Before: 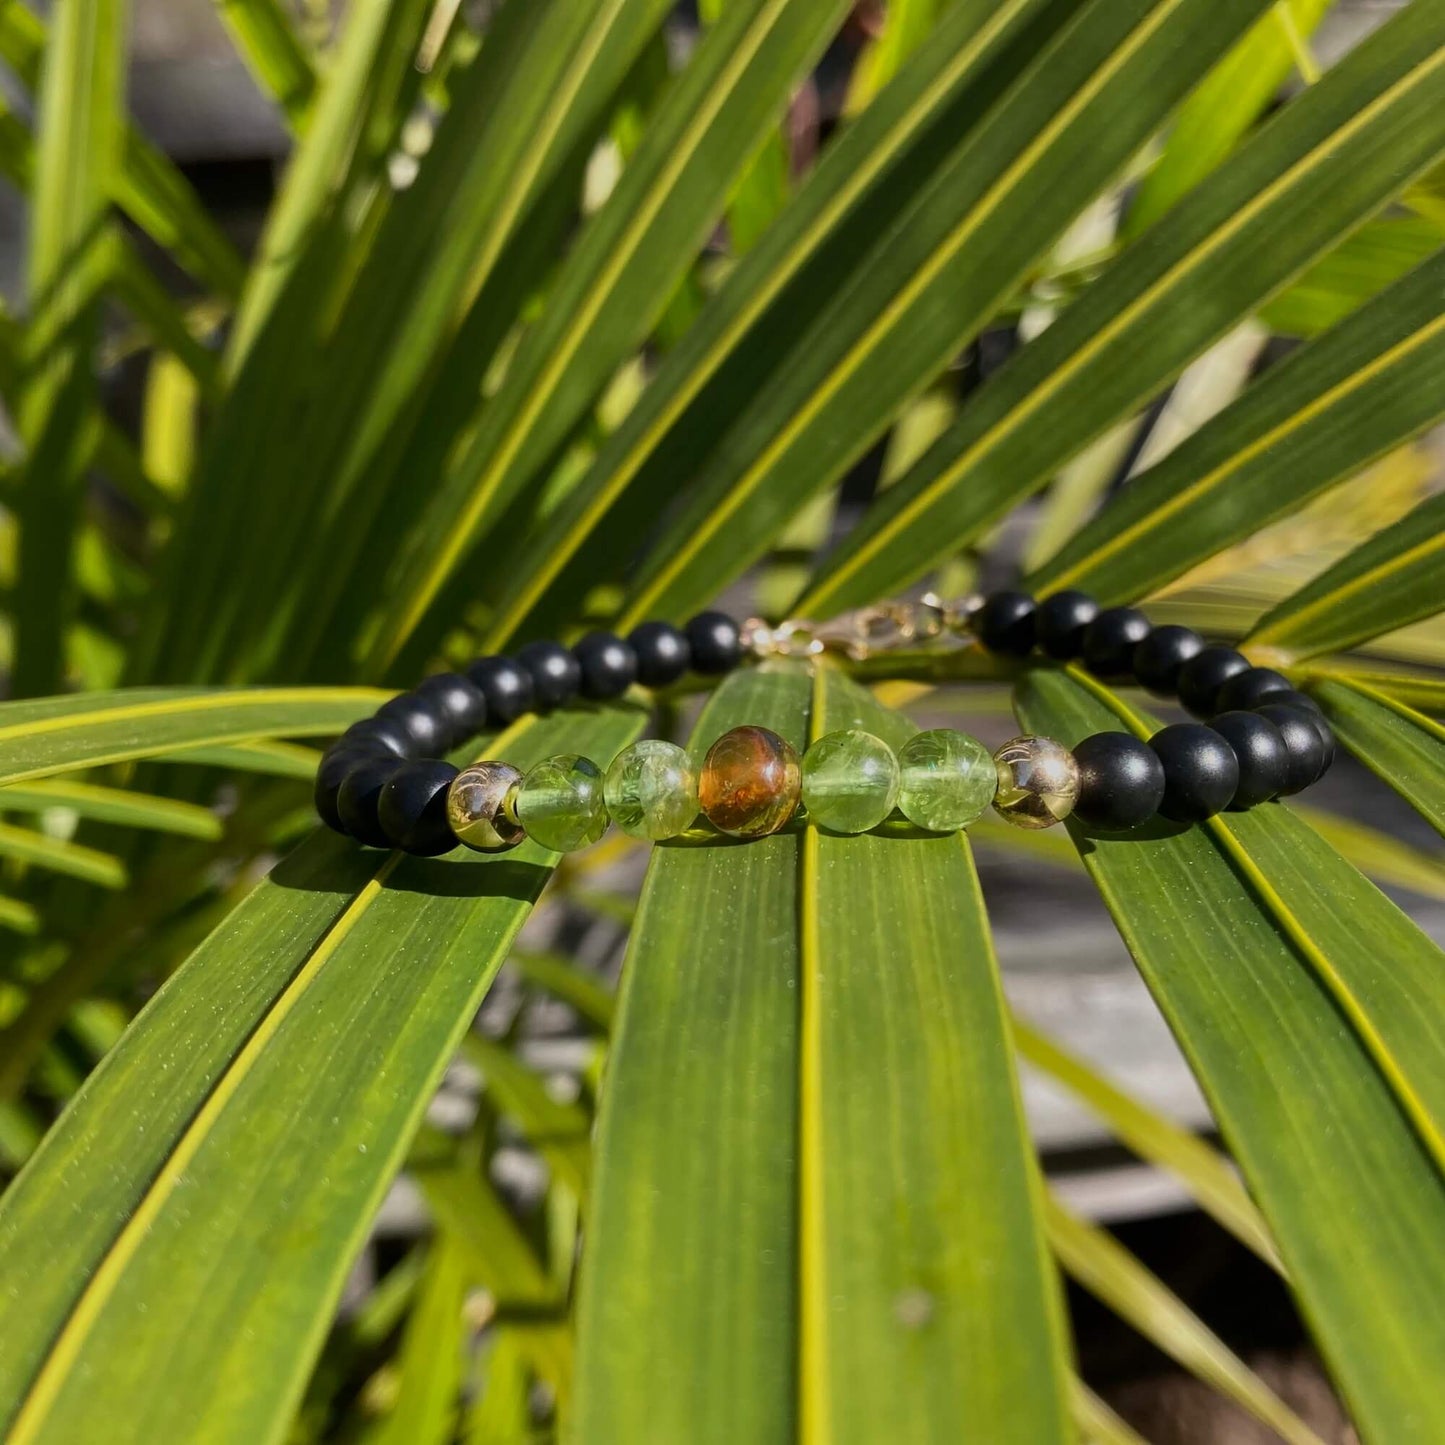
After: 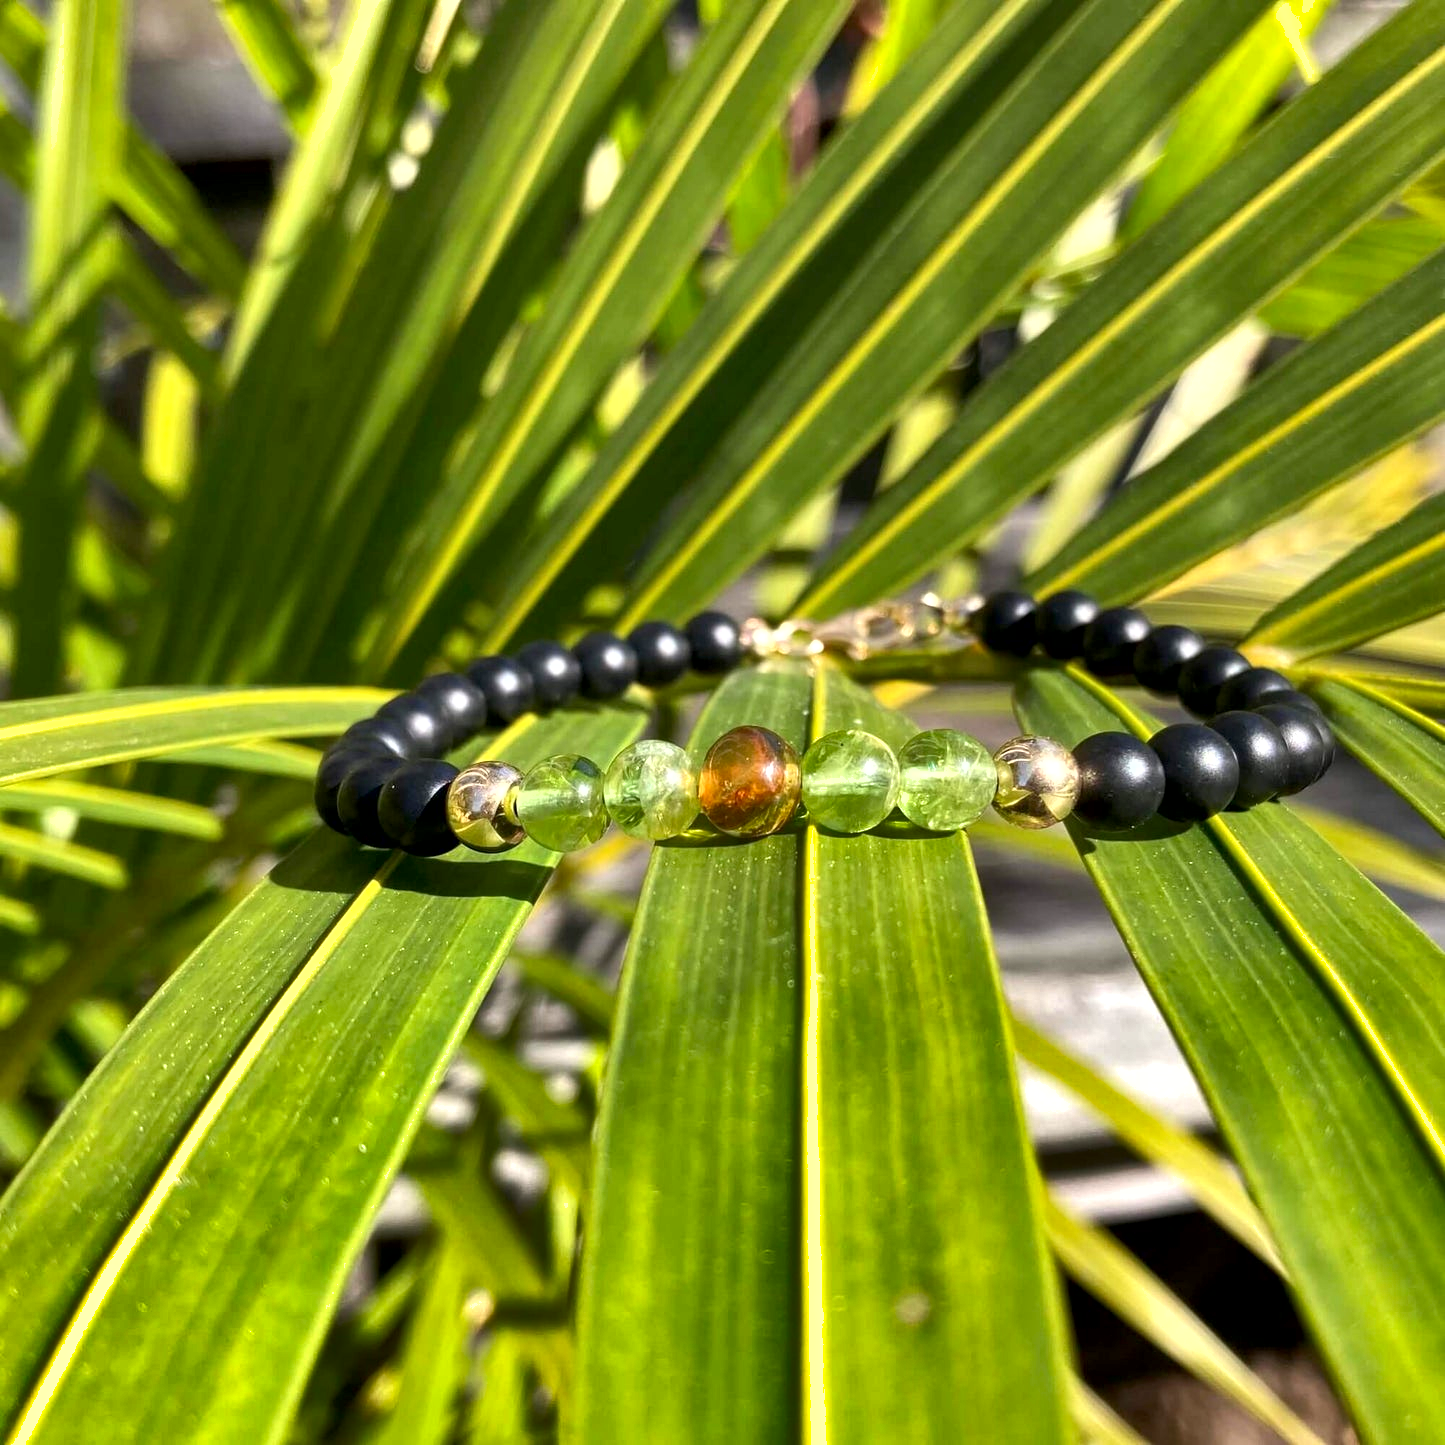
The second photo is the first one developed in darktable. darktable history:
local contrast: mode bilateral grid, contrast 100, coarseness 99, detail 109%, midtone range 0.2
shadows and highlights: shadows 24.26, highlights -76.5, soften with gaussian
exposure: black level correction 0.002, exposure 1 EV, compensate highlight preservation false
